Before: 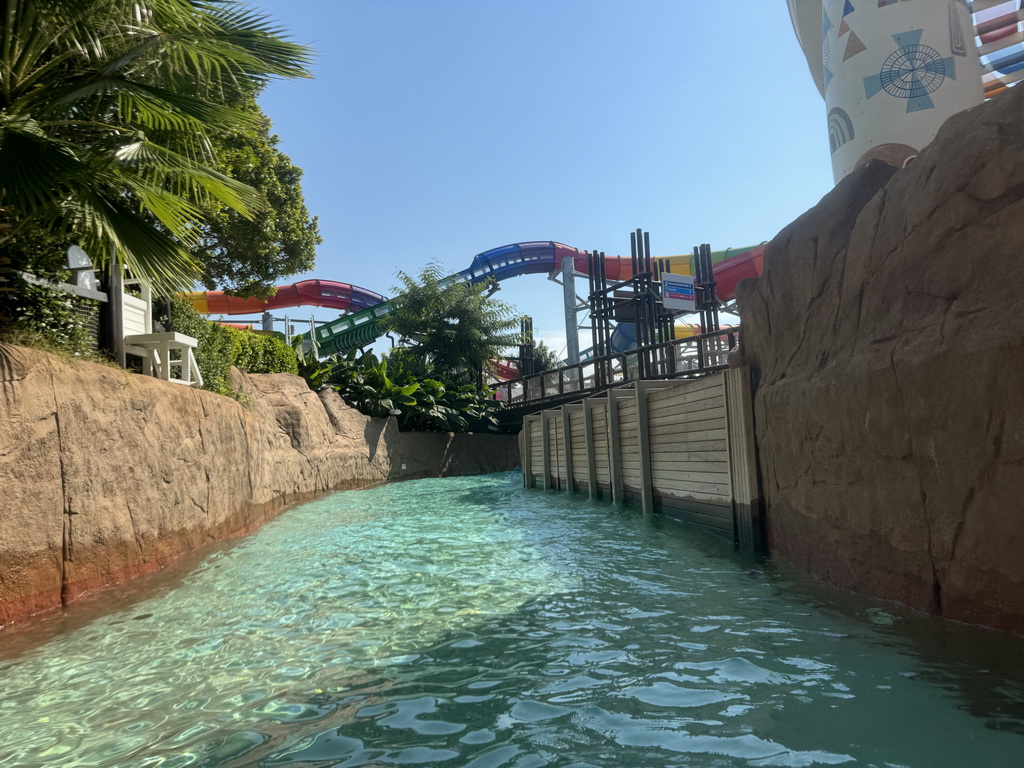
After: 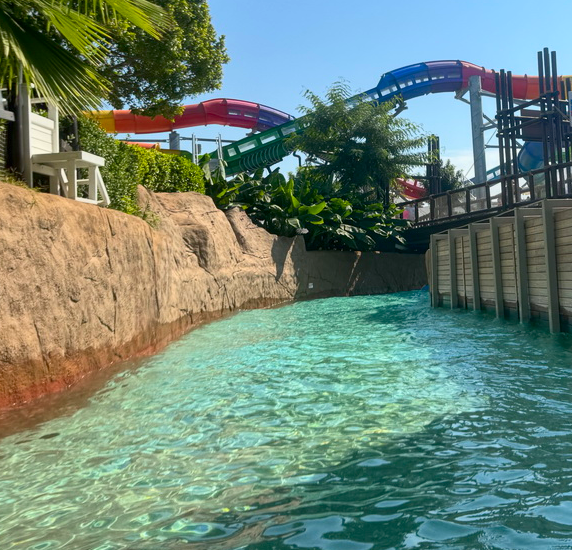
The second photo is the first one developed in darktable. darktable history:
crop: left 9.163%, top 23.62%, right 34.942%, bottom 4.659%
contrast brightness saturation: contrast 0.155, brightness -0.009, saturation 0.099
shadows and highlights: shadows 42.84, highlights 8.04
color balance rgb: shadows lift › chroma 1.04%, shadows lift › hue 240.44°, perceptual saturation grading › global saturation 0.337%, perceptual brilliance grading › highlights 2.837%, contrast -9.359%
